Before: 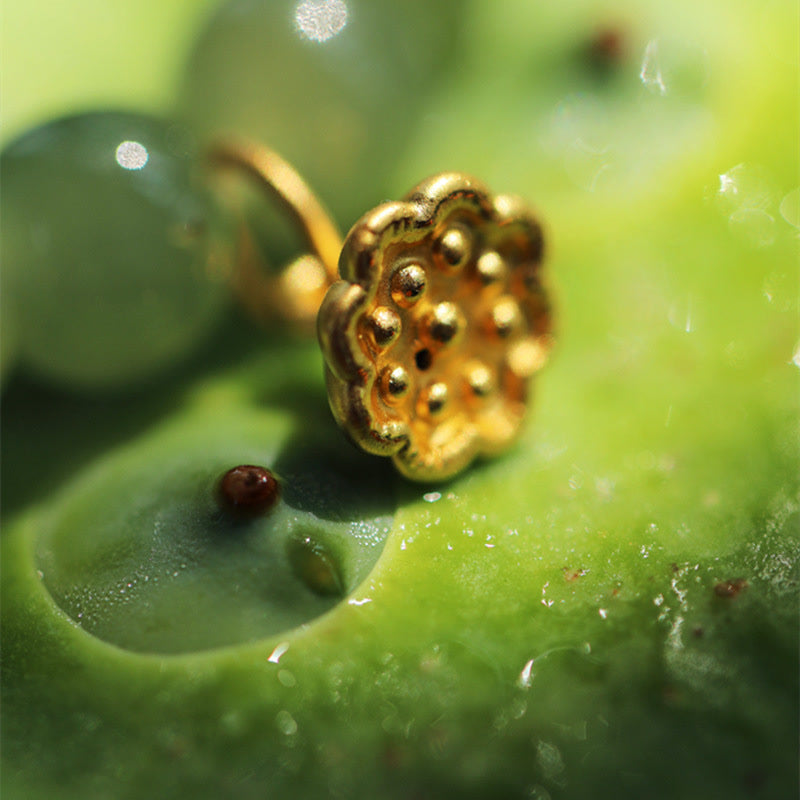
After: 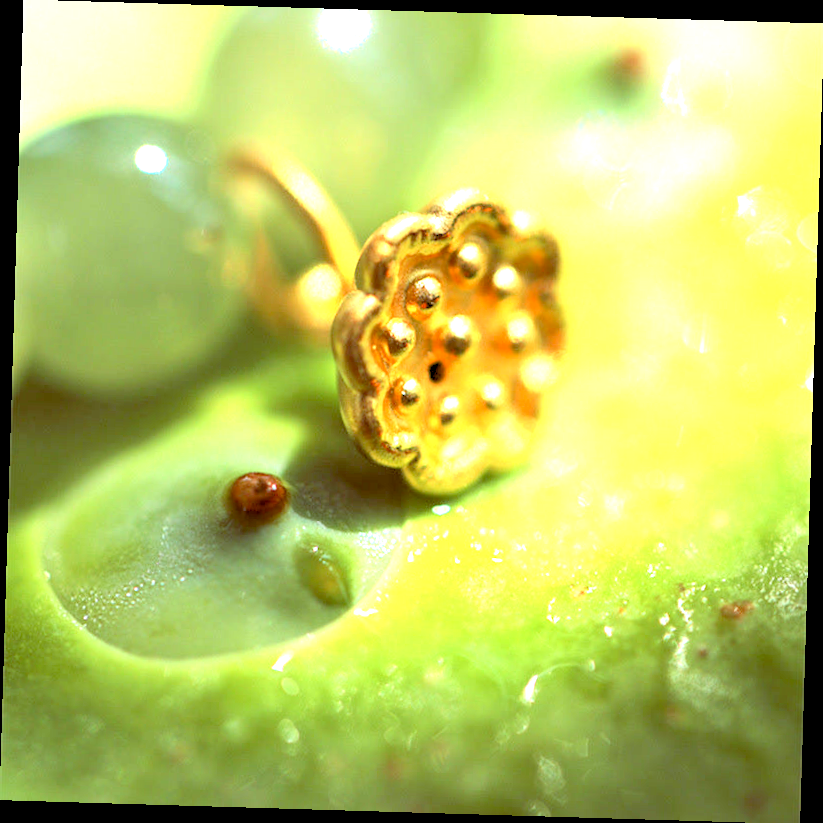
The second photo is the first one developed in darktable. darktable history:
exposure: exposure 2 EV, compensate highlight preservation false
color balance: lift [1, 1.011, 0.999, 0.989], gamma [1.109, 1.045, 1.039, 0.955], gain [0.917, 0.936, 0.952, 1.064], contrast 2.32%, contrast fulcrum 19%, output saturation 101%
rgb levels: preserve colors sum RGB, levels [[0.038, 0.433, 0.934], [0, 0.5, 1], [0, 0.5, 1]]
rotate and perspective: rotation 1.72°, automatic cropping off
